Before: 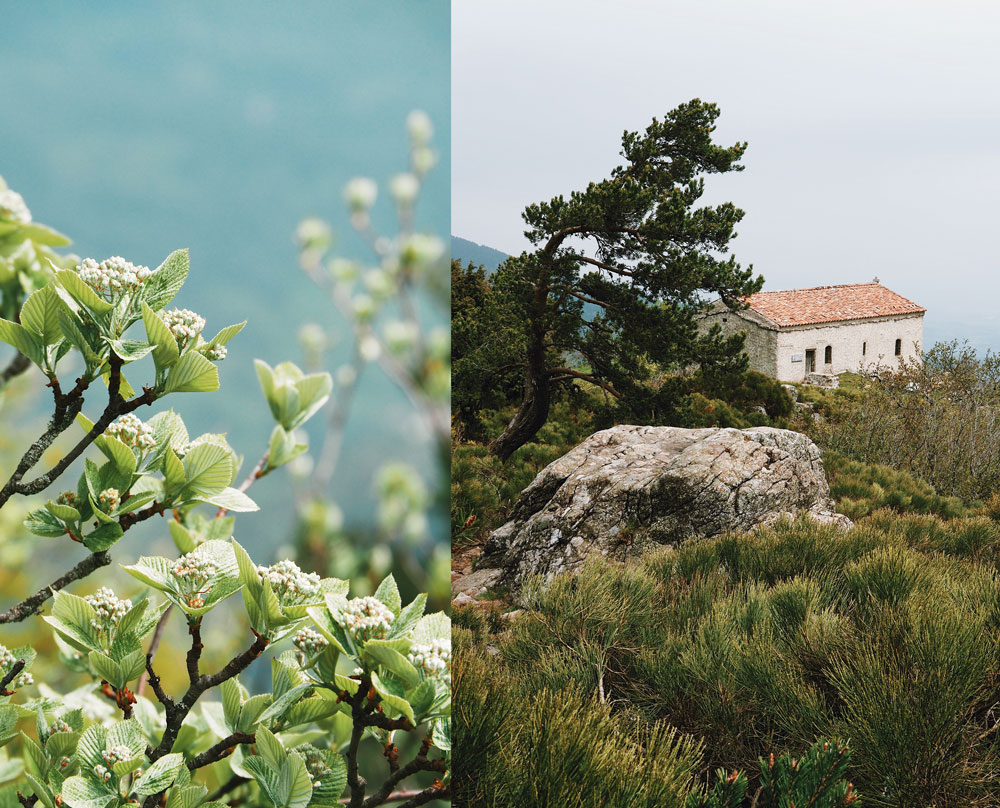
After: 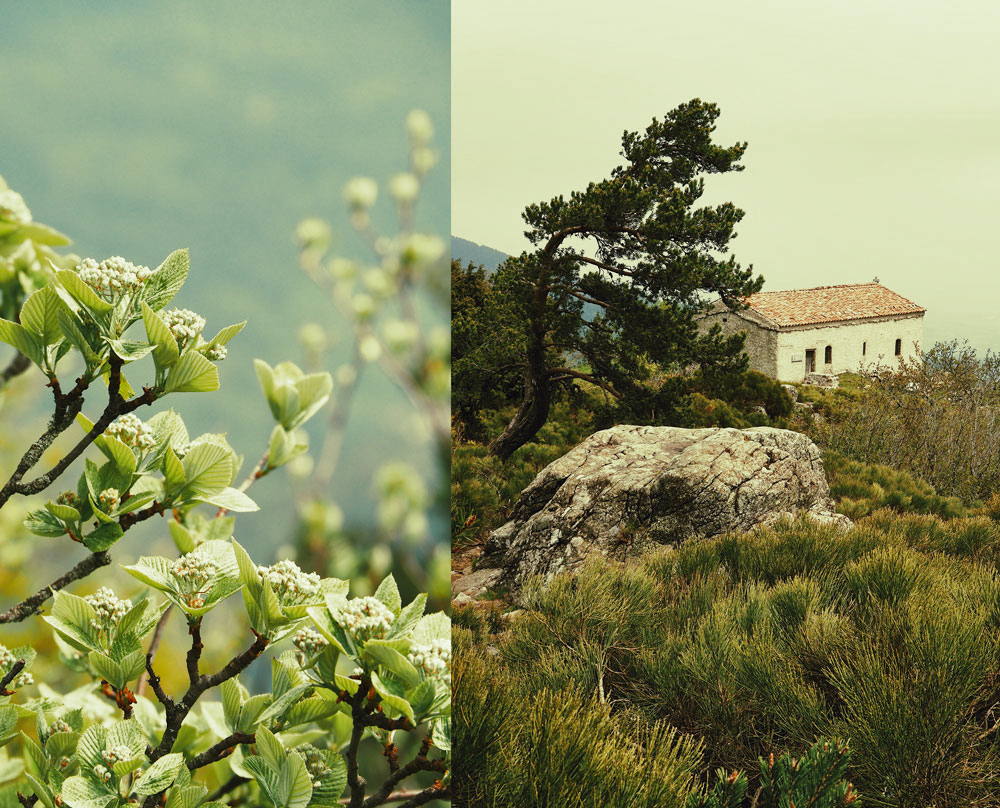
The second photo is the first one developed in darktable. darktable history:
color correction: highlights a* 1.39, highlights b* 17.83
shadows and highlights: shadows 32, highlights -32, soften with gaussian
split-toning: shadows › hue 290.82°, shadows › saturation 0.34, highlights › saturation 0.38, balance 0, compress 50%
